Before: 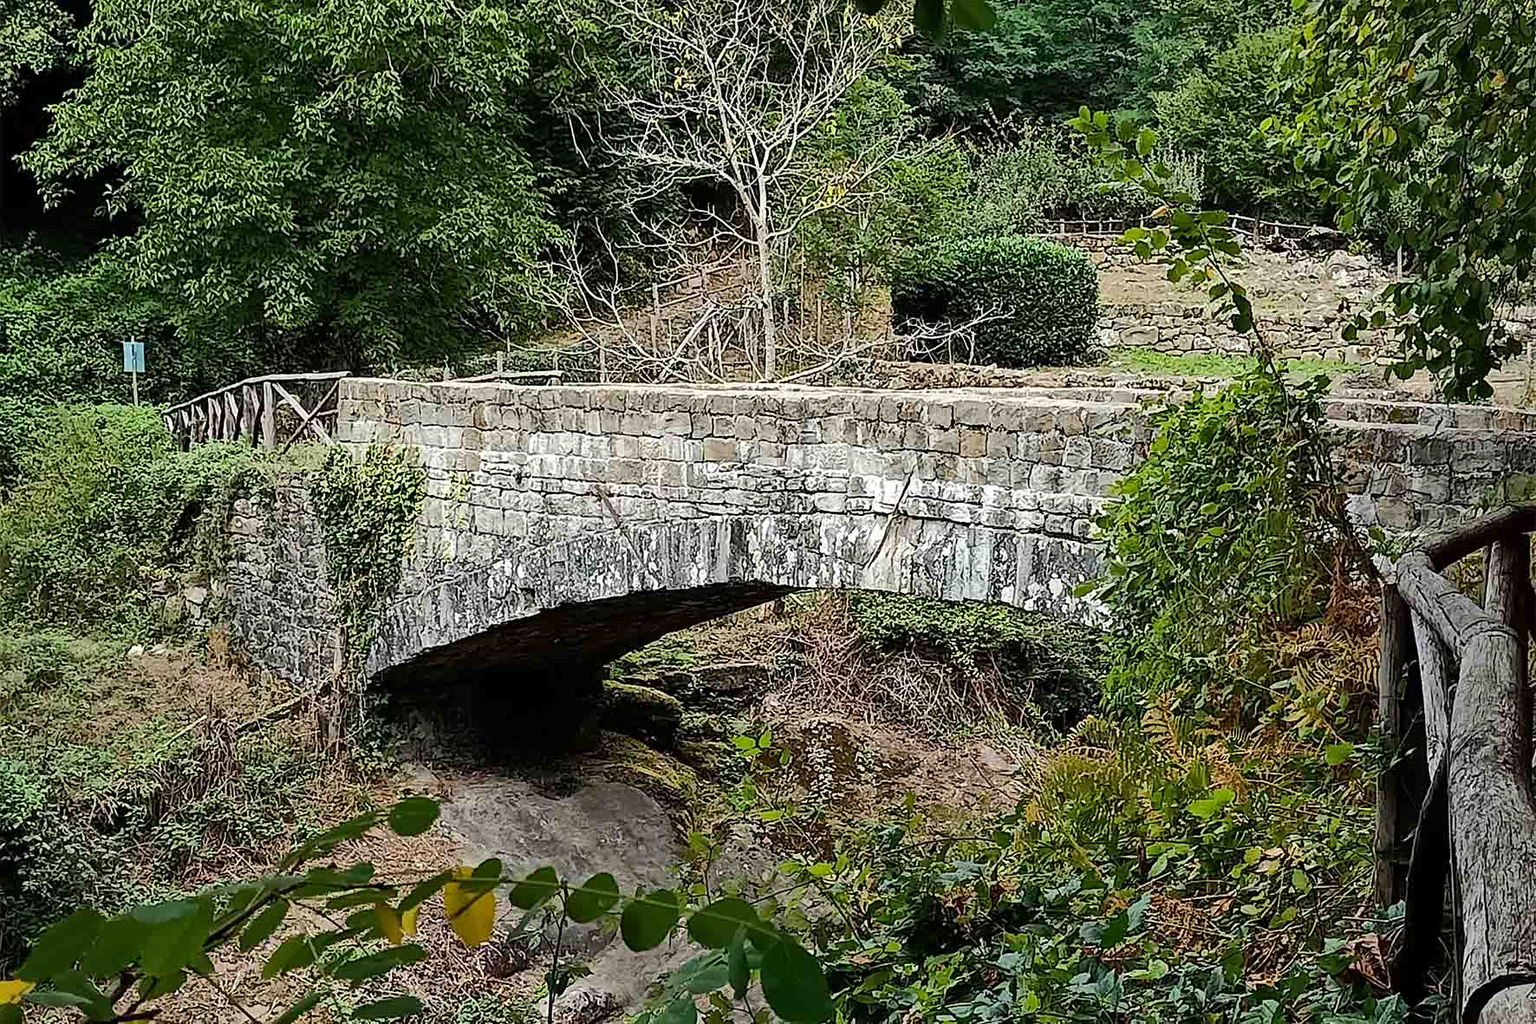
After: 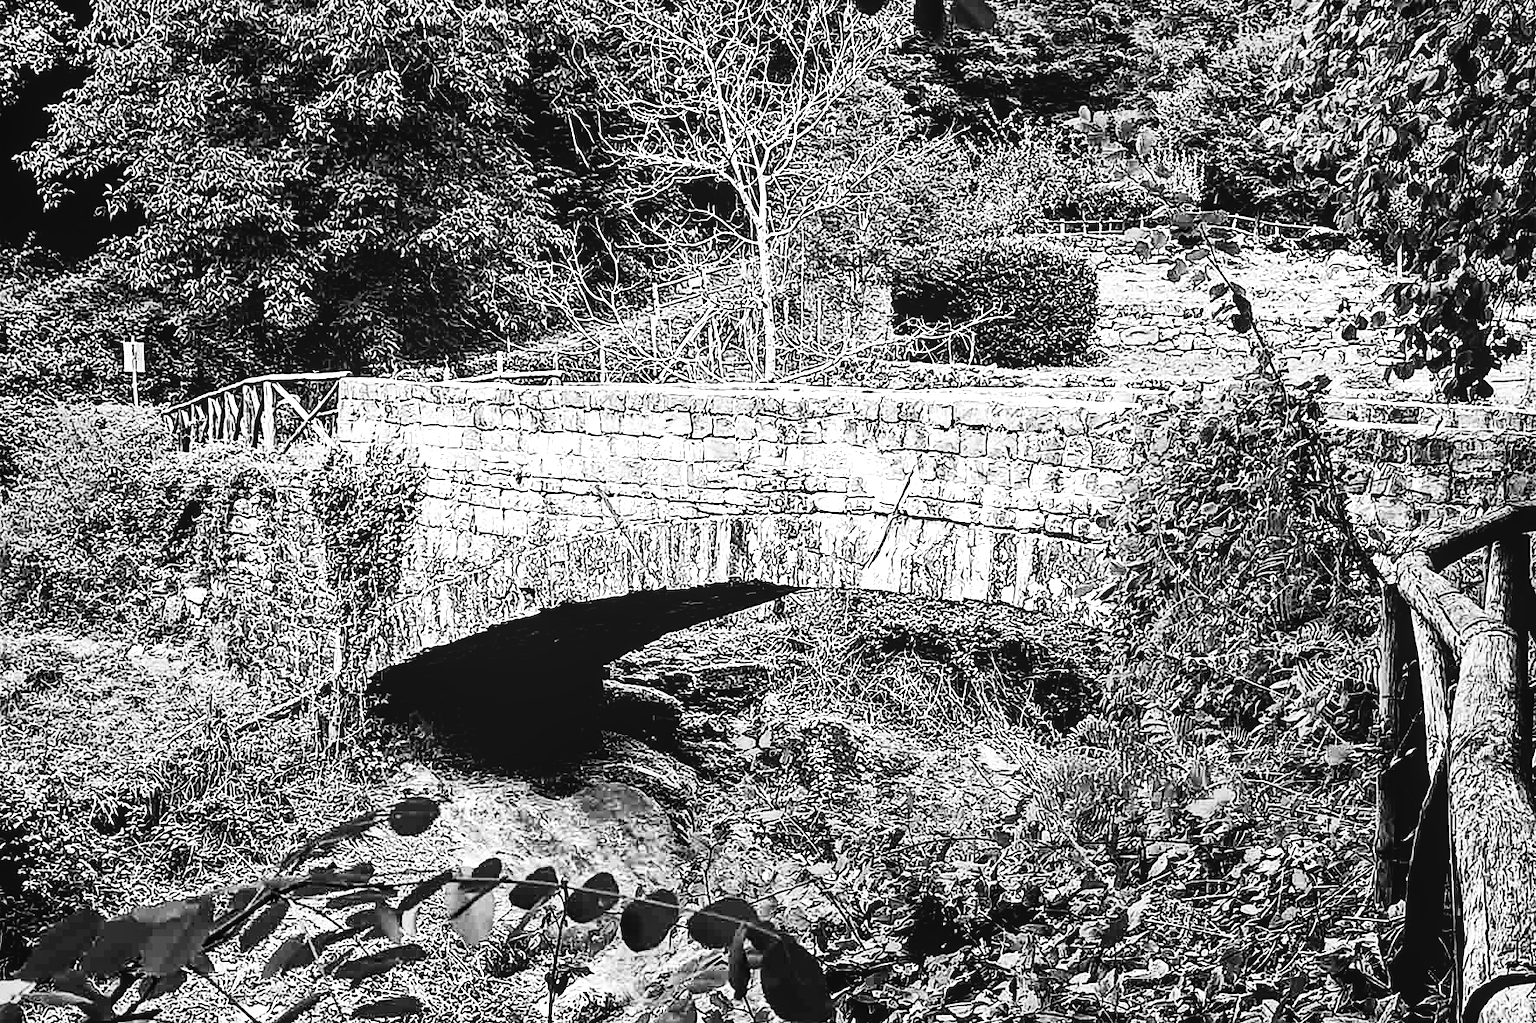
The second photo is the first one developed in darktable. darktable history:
tone curve: curves: ch0 [(0, 0) (0.004, 0) (0.133, 0.071) (0.325, 0.456) (0.832, 0.957) (1, 1)], color space Lab, linked channels, preserve colors none
color balance rgb: linear chroma grading › shadows -30%, linear chroma grading › global chroma 35%, perceptual saturation grading › global saturation 75%, perceptual saturation grading › shadows -30%, perceptual brilliance grading › highlights 75%, perceptual brilliance grading › shadows -30%, global vibrance 35%
monochrome: on, module defaults
local contrast: on, module defaults
